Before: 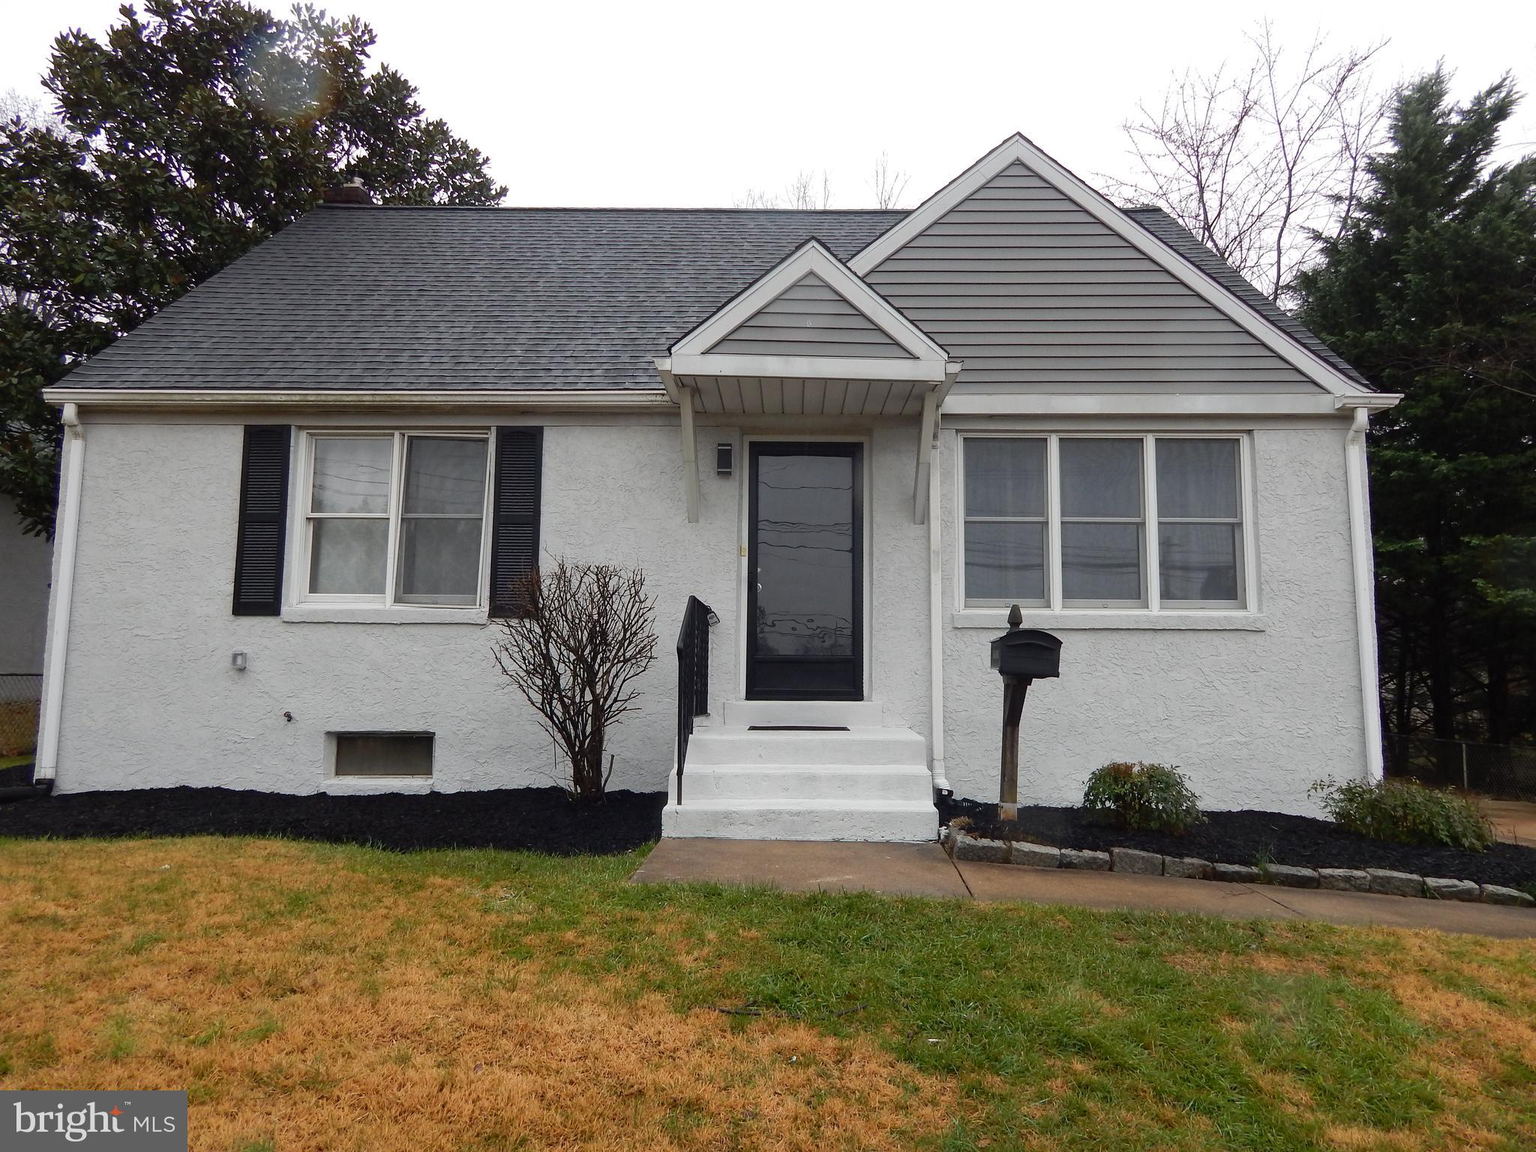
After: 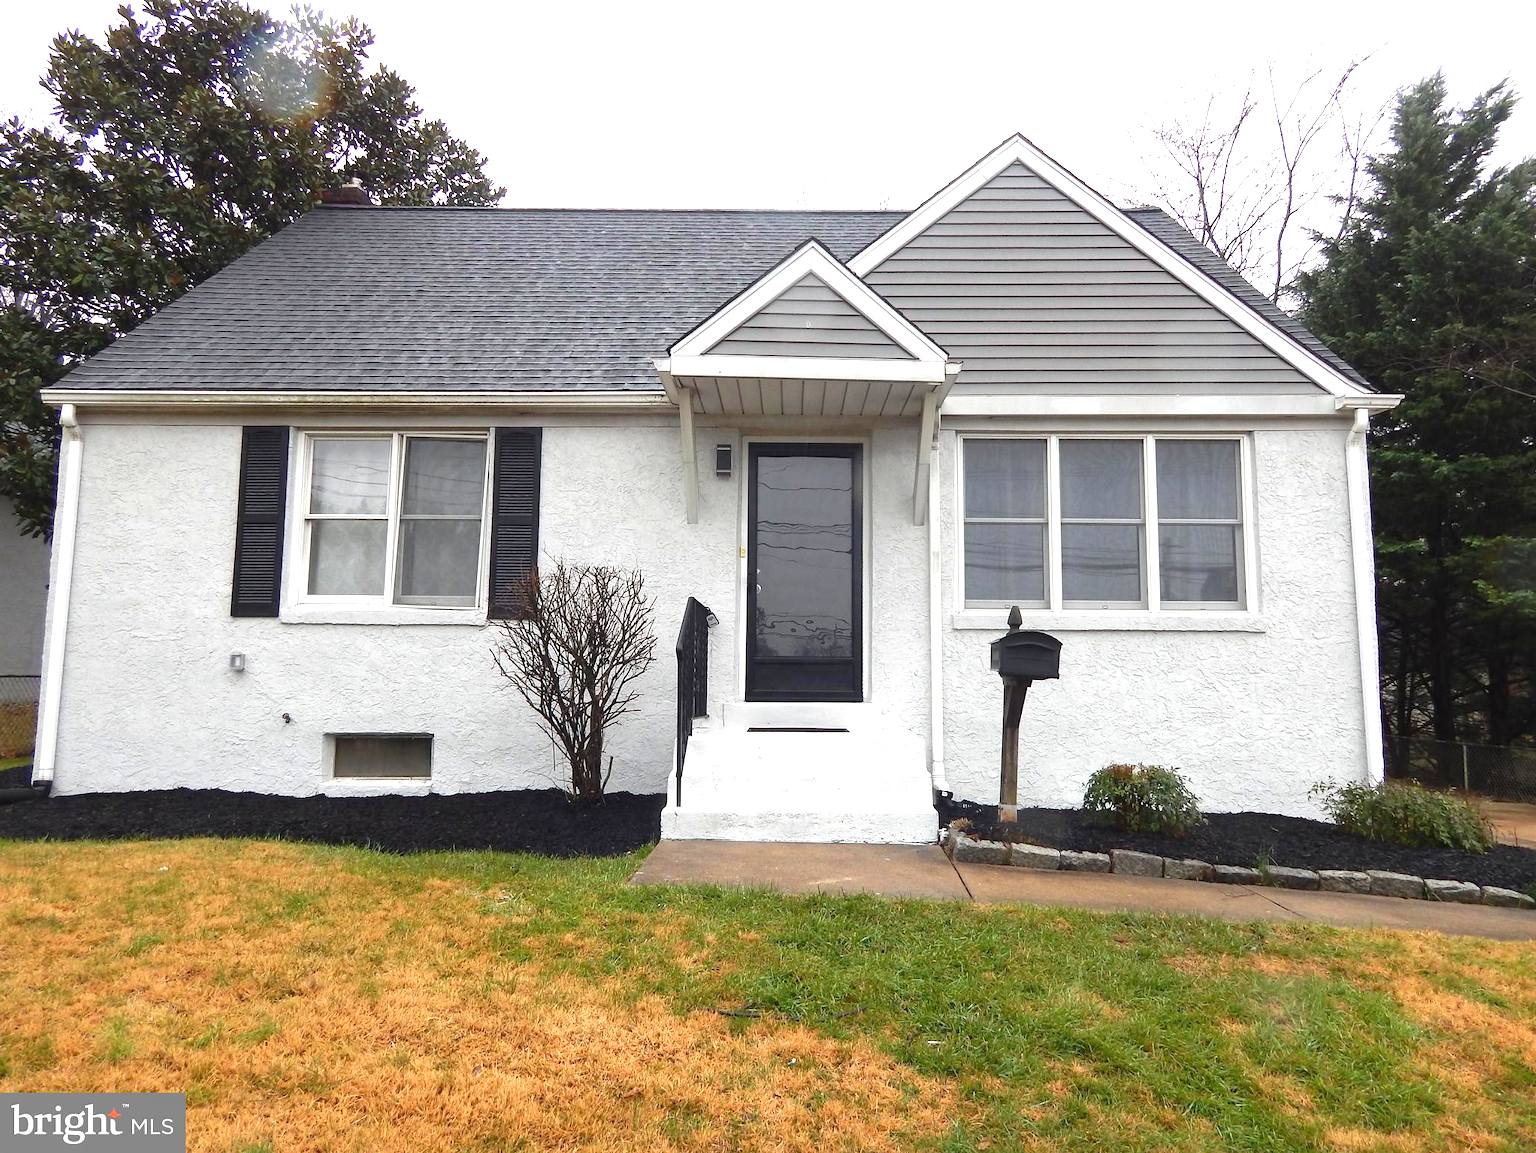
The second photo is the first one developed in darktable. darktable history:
shadows and highlights: shadows 25.19, highlights -26.15
exposure: black level correction 0, exposure 1.103 EV, compensate highlight preservation false
crop and rotate: left 0.159%, bottom 0.011%
